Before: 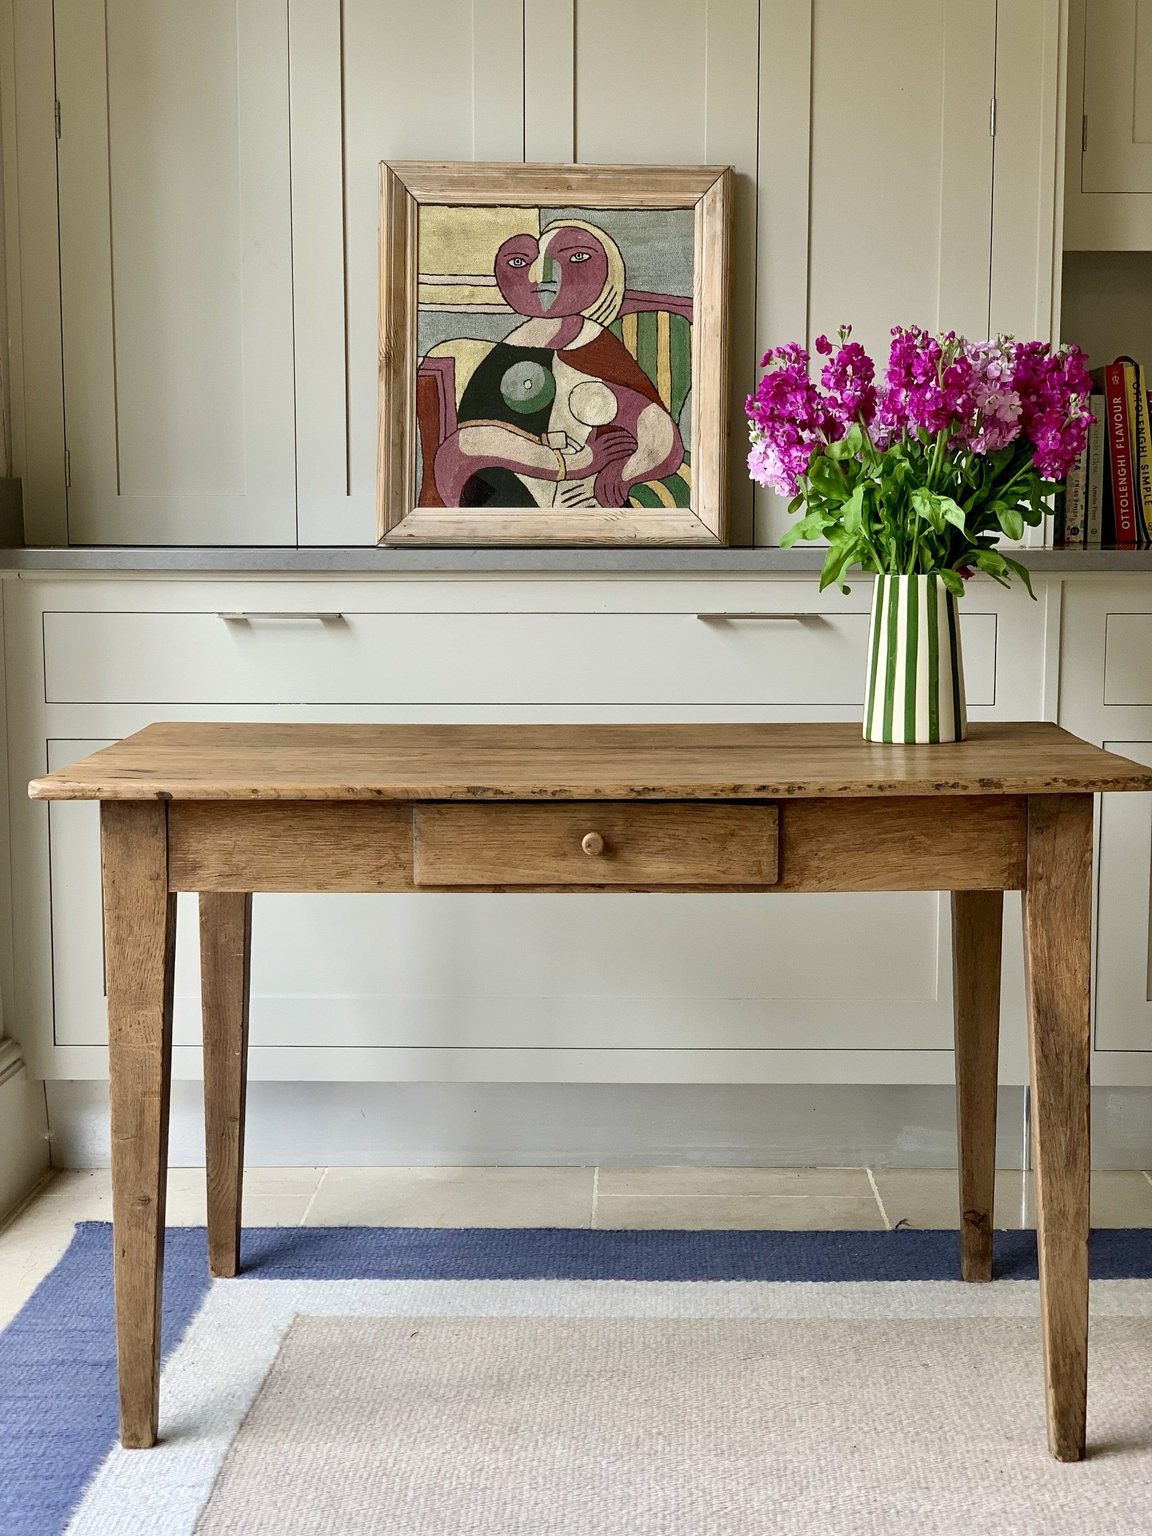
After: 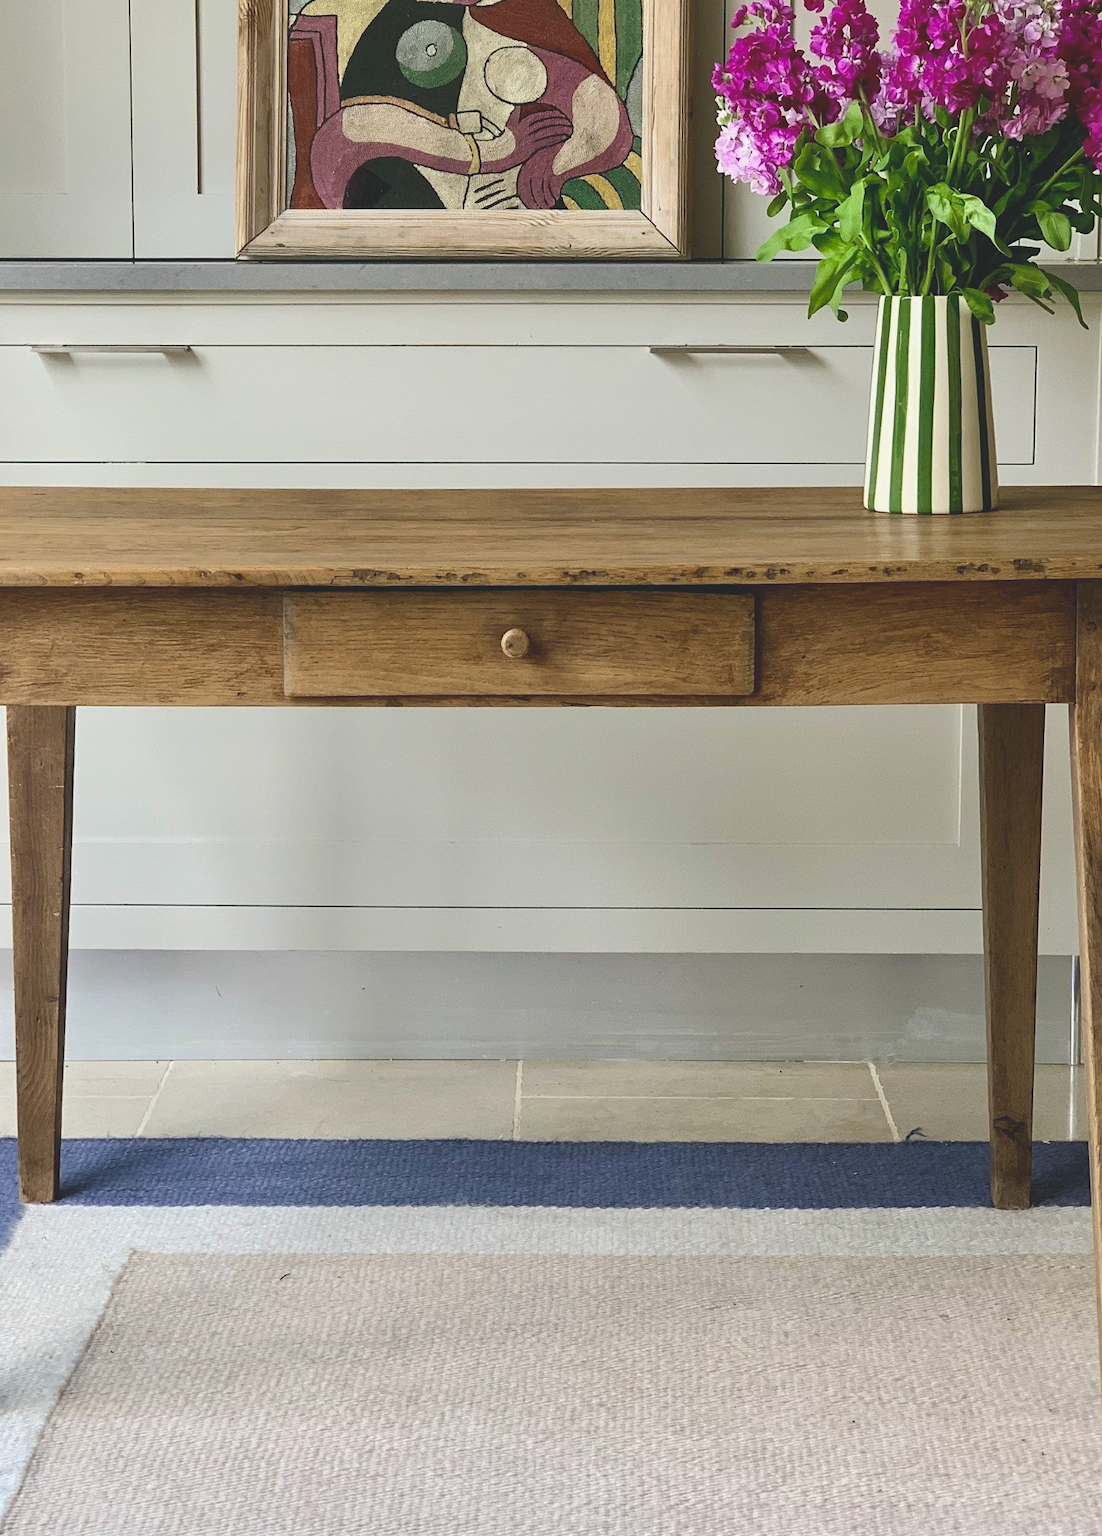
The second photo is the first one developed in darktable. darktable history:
exposure: exposure -0.156 EV, compensate highlight preservation false
crop: left 16.856%, top 22.537%, right 8.996%
color balance rgb: shadows lift › luminance -4.914%, shadows lift › chroma 1.114%, shadows lift › hue 219.16°, global offset › luminance 1.978%, perceptual saturation grading › global saturation 19.531%, global vibrance 9.235%
contrast brightness saturation: contrast 0.008, saturation -0.058
